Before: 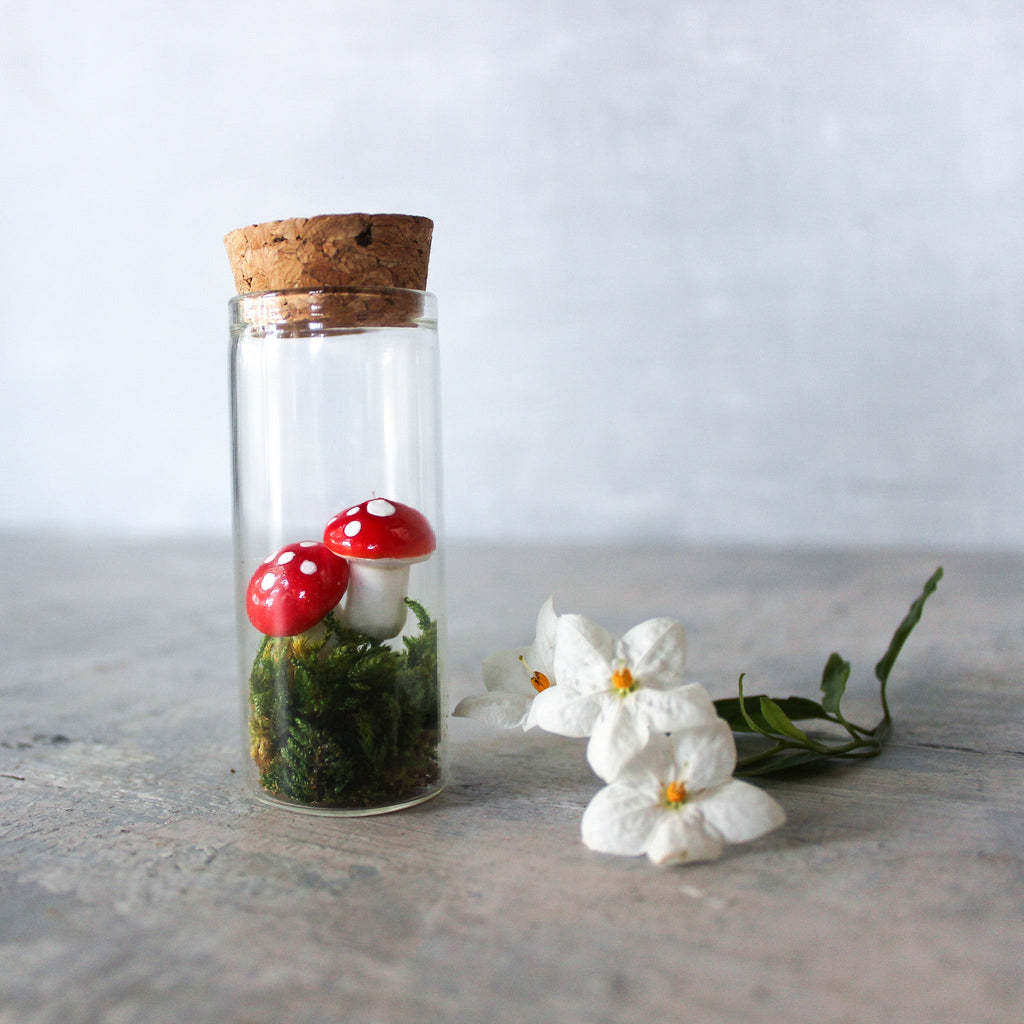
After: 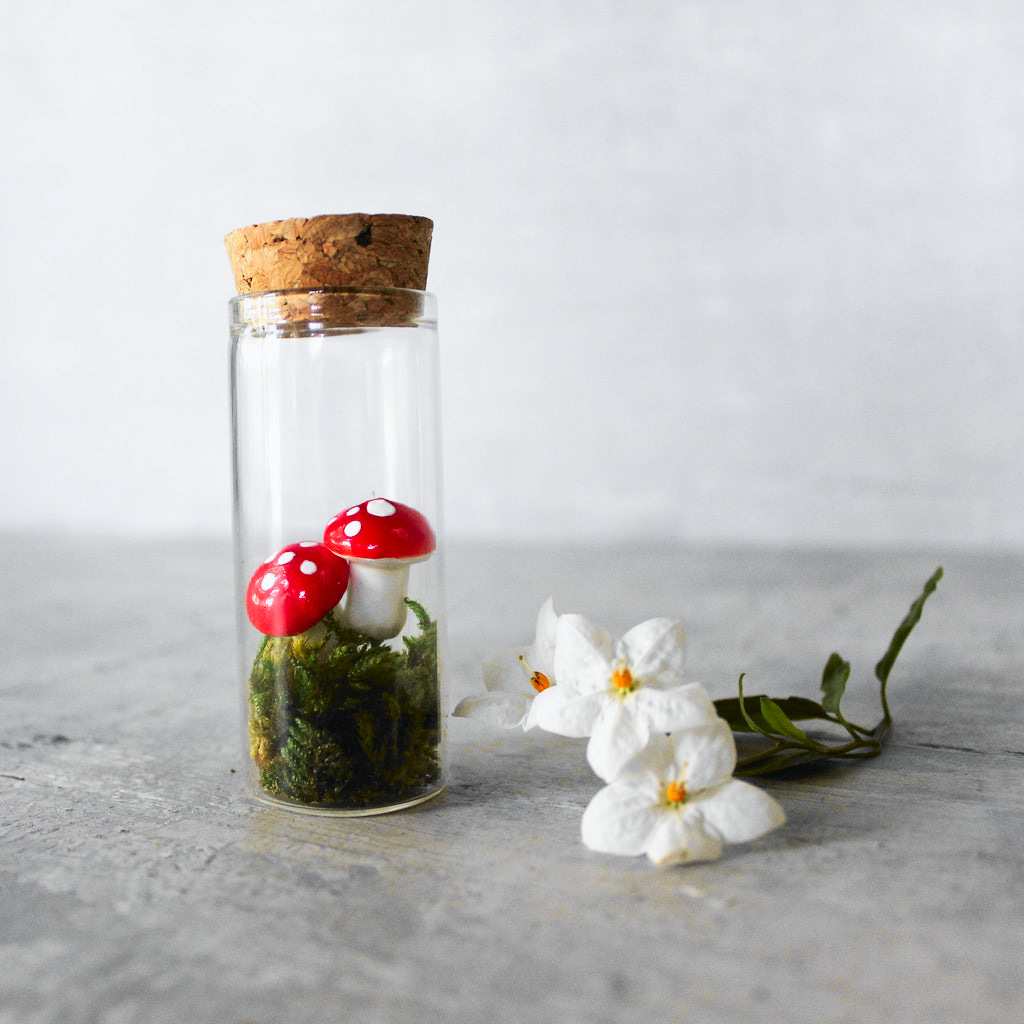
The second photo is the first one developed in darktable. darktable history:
tone curve: curves: ch0 [(0, 0) (0.071, 0.058) (0.266, 0.268) (0.498, 0.542) (0.766, 0.807) (1, 0.983)]; ch1 [(0, 0) (0.346, 0.307) (0.408, 0.387) (0.463, 0.465) (0.482, 0.493) (0.502, 0.499) (0.517, 0.502) (0.55, 0.548) (0.597, 0.61) (0.651, 0.698) (1, 1)]; ch2 [(0, 0) (0.346, 0.34) (0.434, 0.46) (0.485, 0.494) (0.5, 0.498) (0.517, 0.506) (0.526, 0.539) (0.583, 0.603) (0.625, 0.659) (1, 1)], color space Lab, independent channels, preserve colors none
